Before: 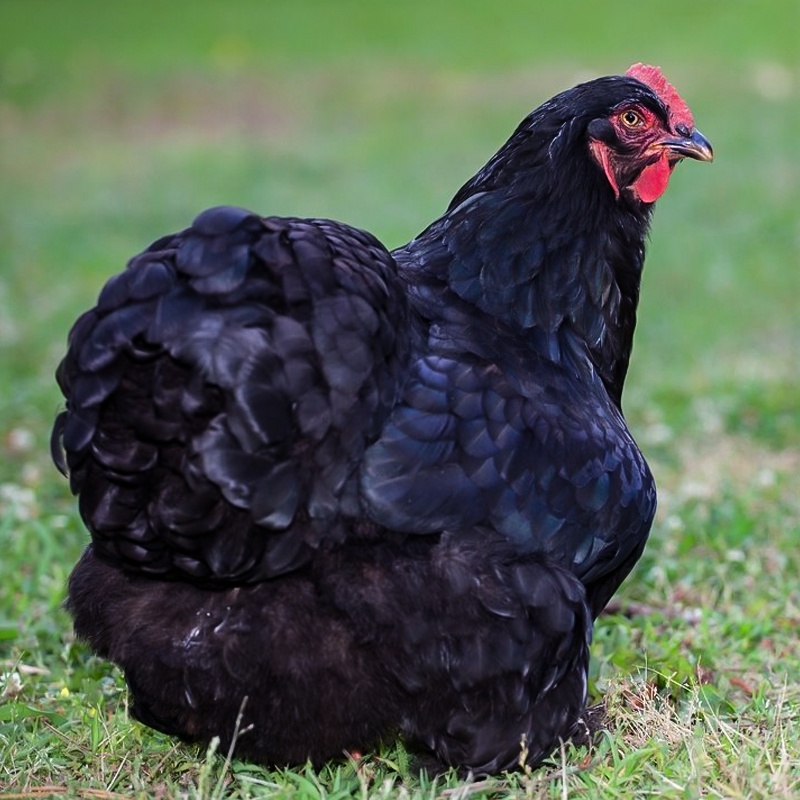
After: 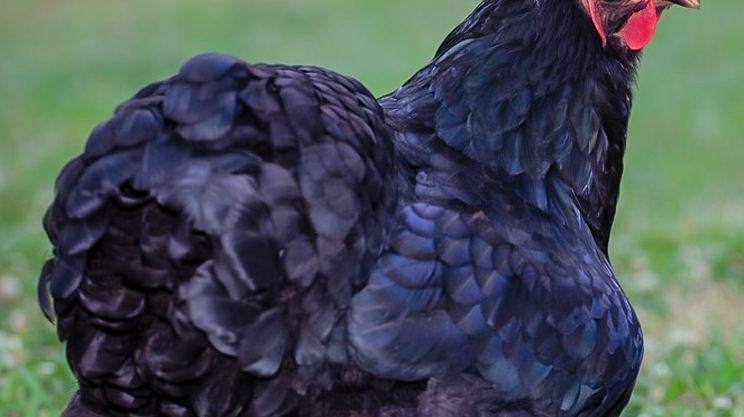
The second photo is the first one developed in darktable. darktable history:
shadows and highlights: on, module defaults
crop: left 1.744%, top 19.225%, right 5.069%, bottom 28.357%
